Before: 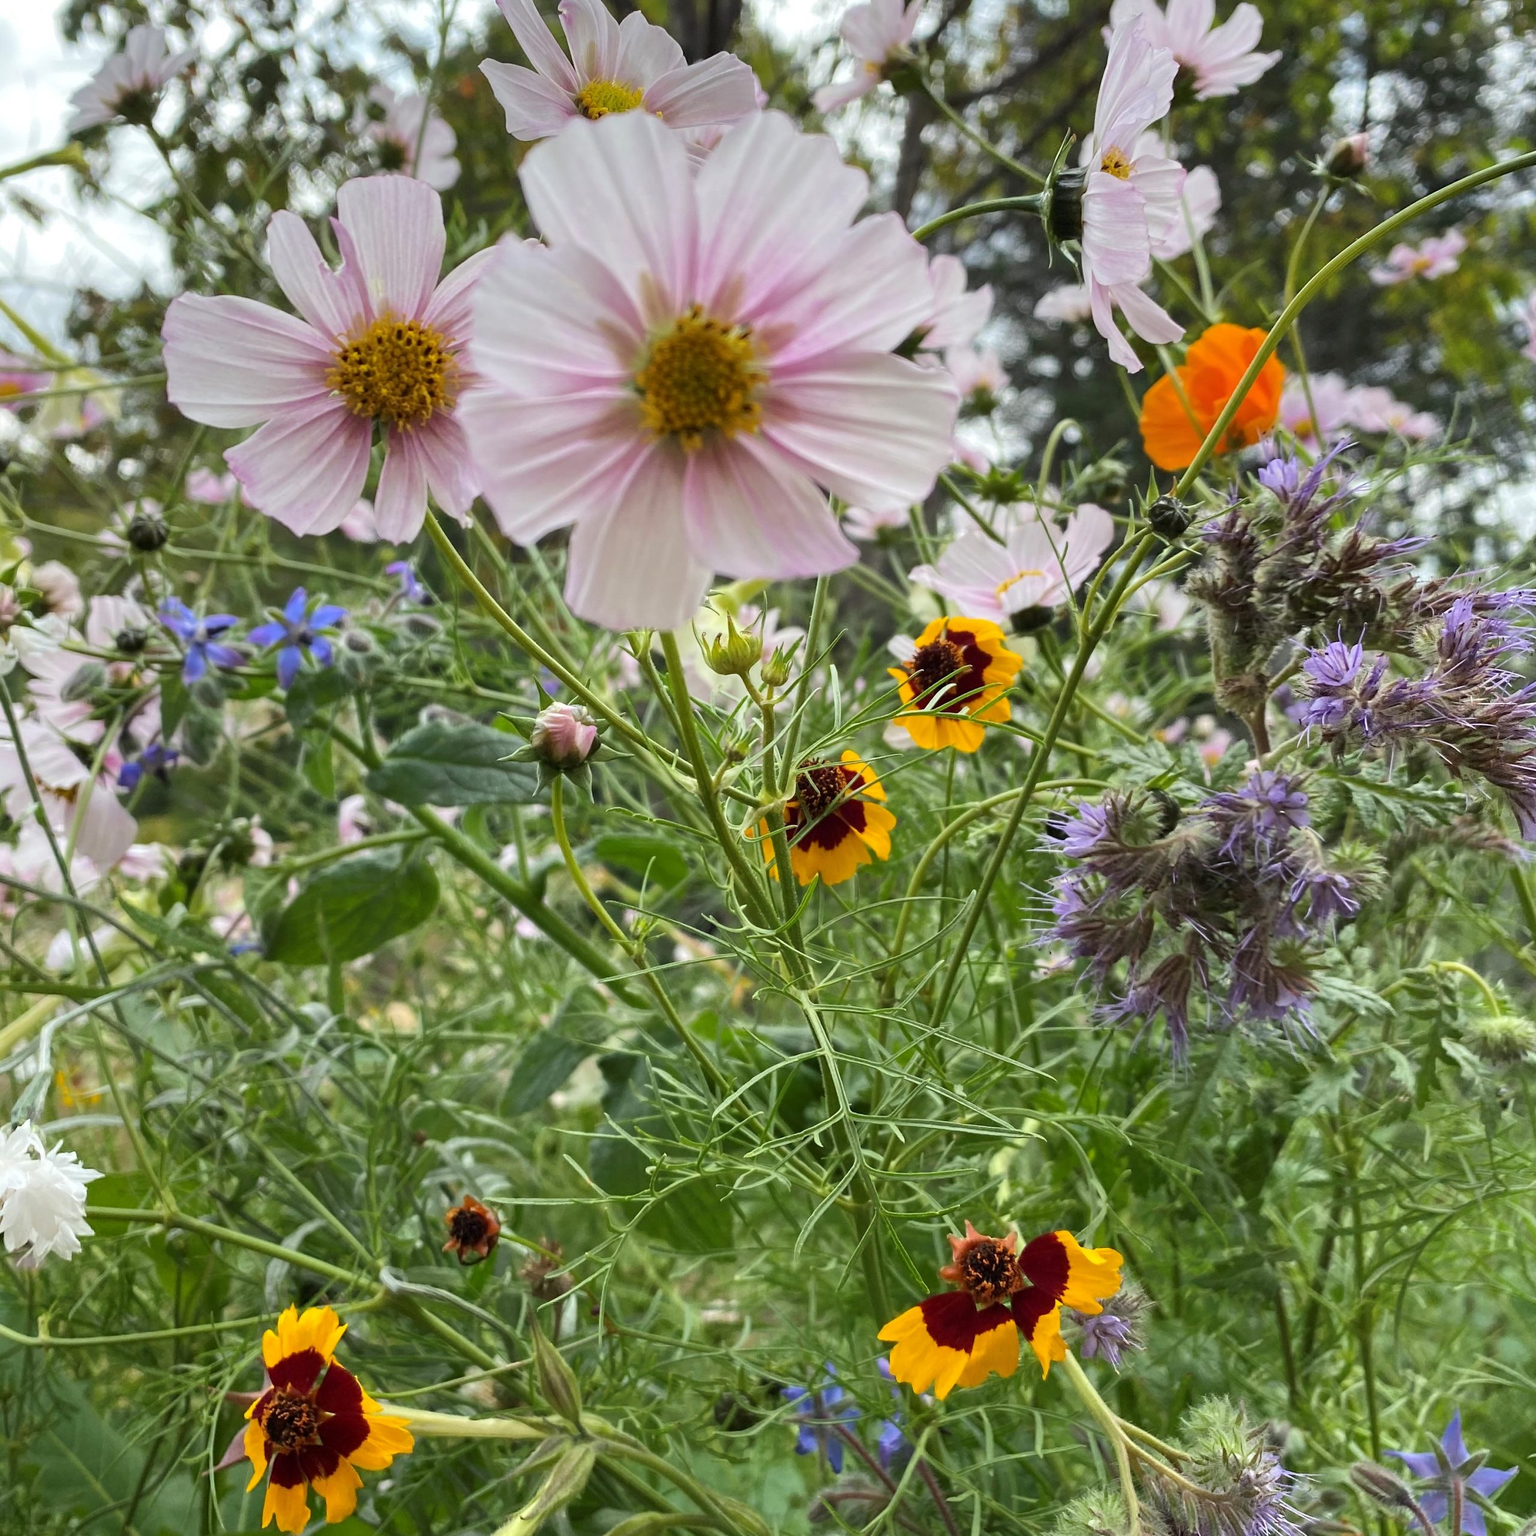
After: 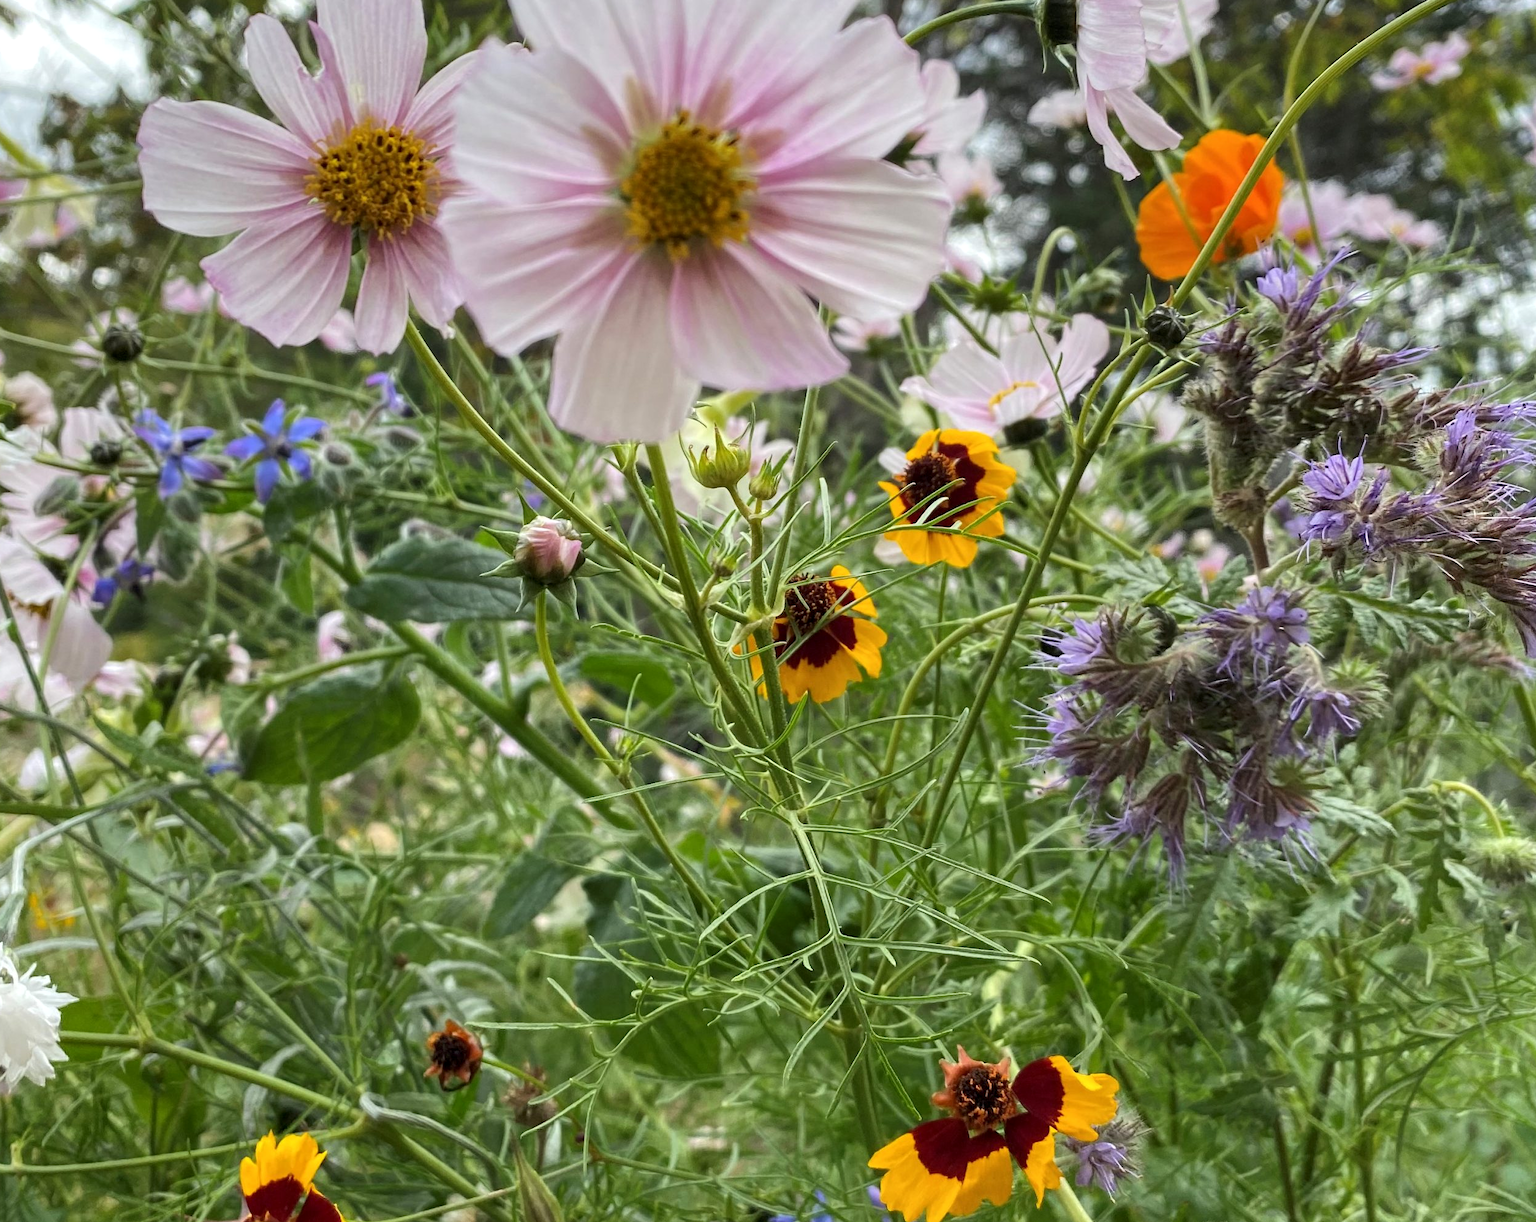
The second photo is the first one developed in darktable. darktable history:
local contrast: highlights 100%, shadows 100%, detail 120%, midtone range 0.2
crop and rotate: left 1.814%, top 12.818%, right 0.25%, bottom 9.225%
